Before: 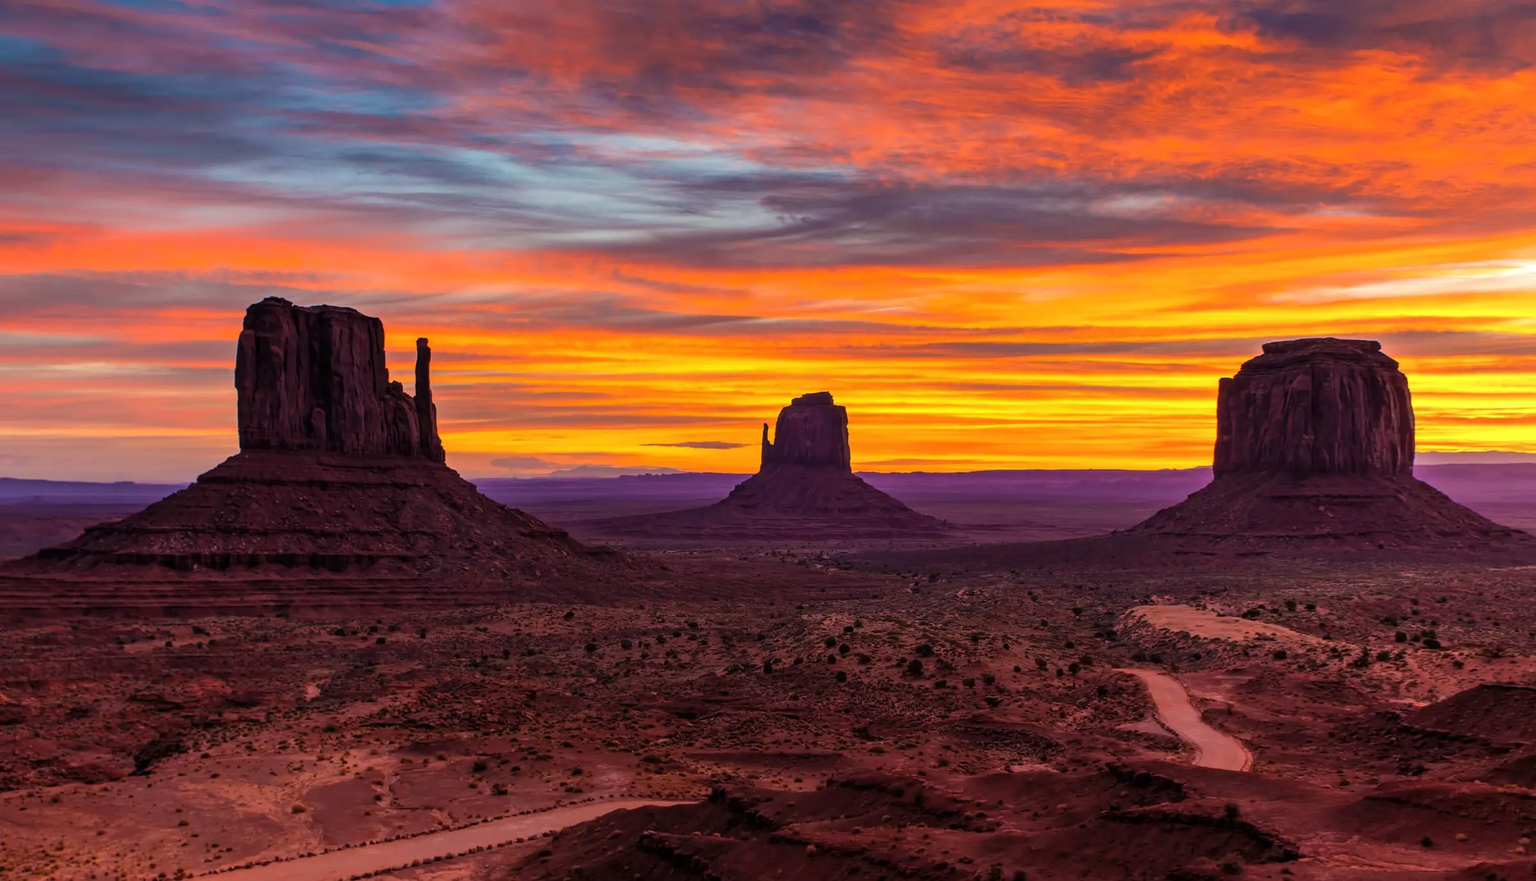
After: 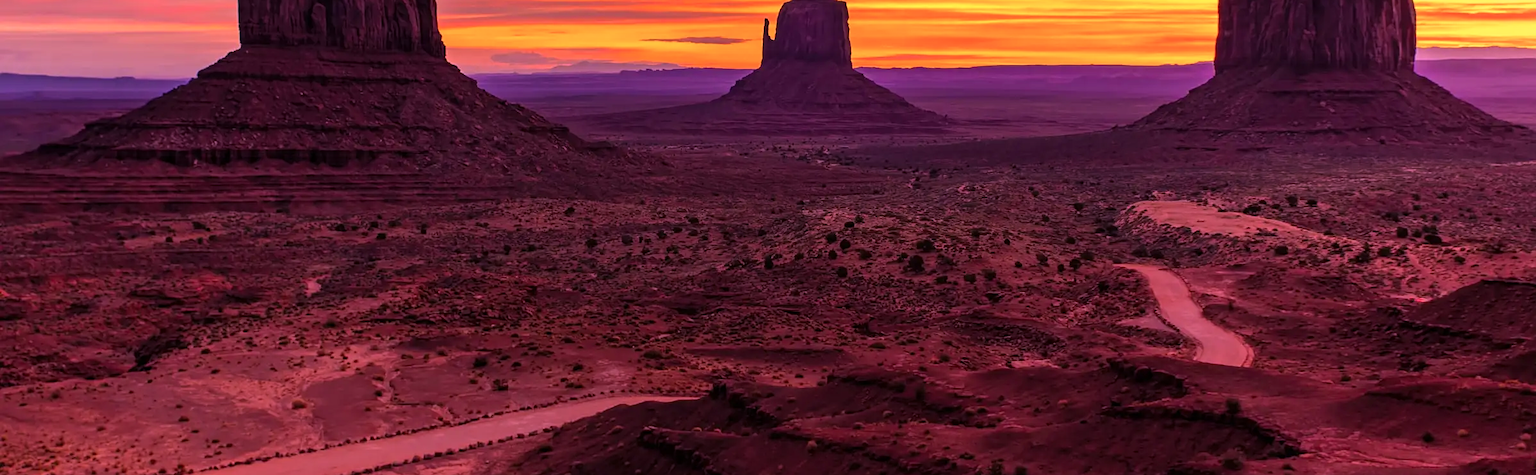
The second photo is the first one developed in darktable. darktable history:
crop and rotate: top 46%, right 0.059%
color calibration: output R [1.107, -0.012, -0.003, 0], output B [0, 0, 1.308, 0], x 0.341, y 0.355, temperature 5134.9 K
sharpen: amount 0.205
